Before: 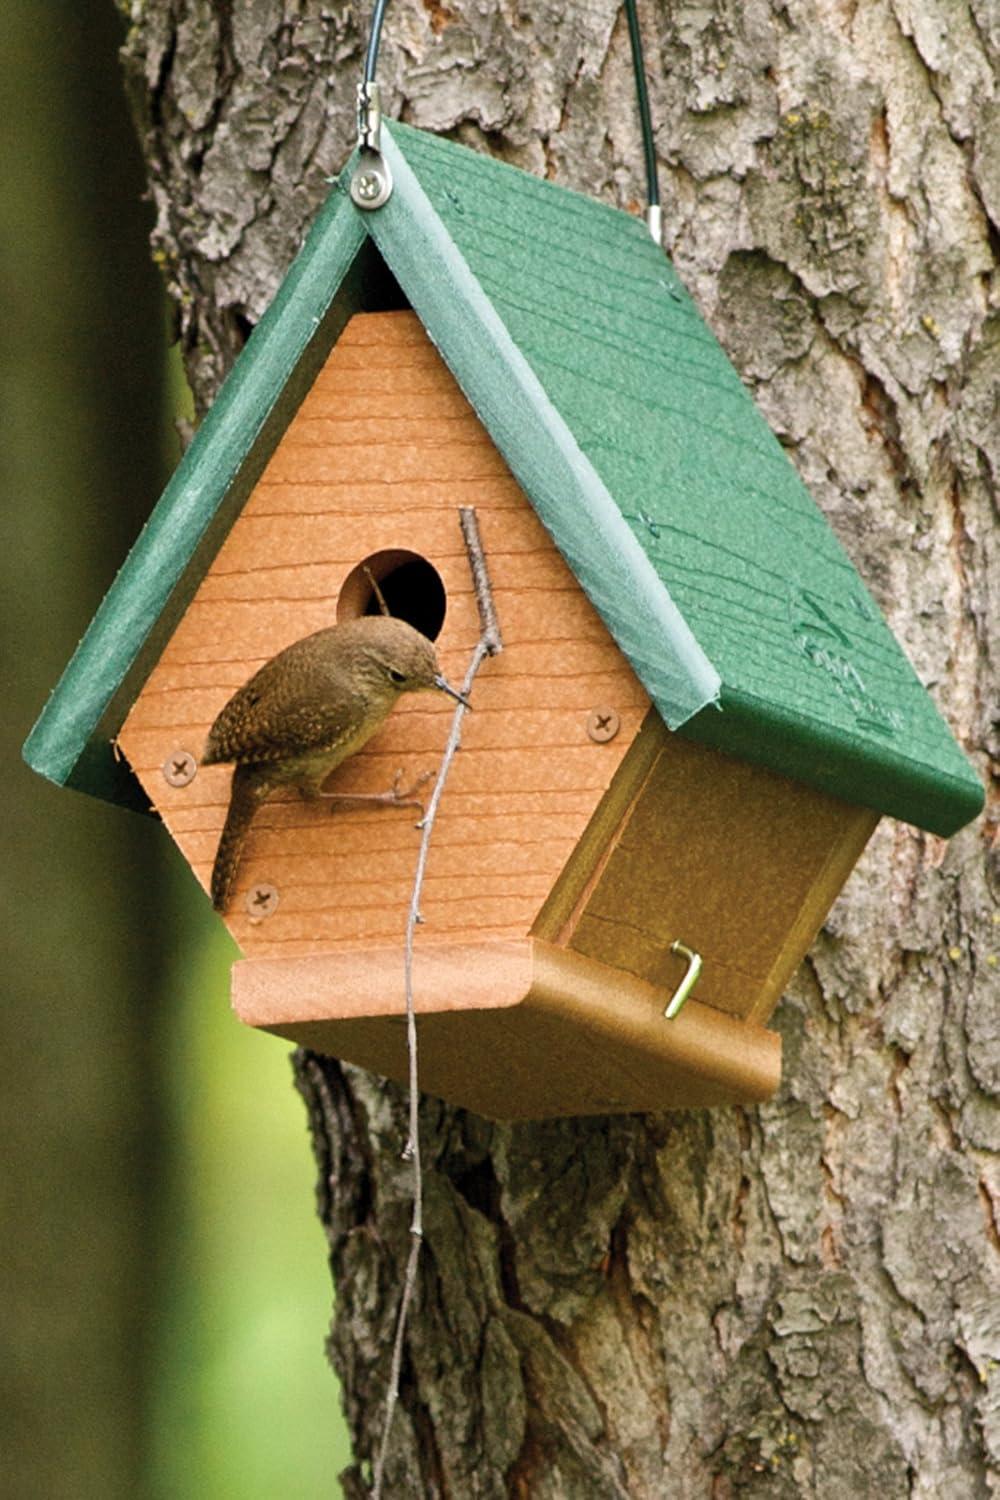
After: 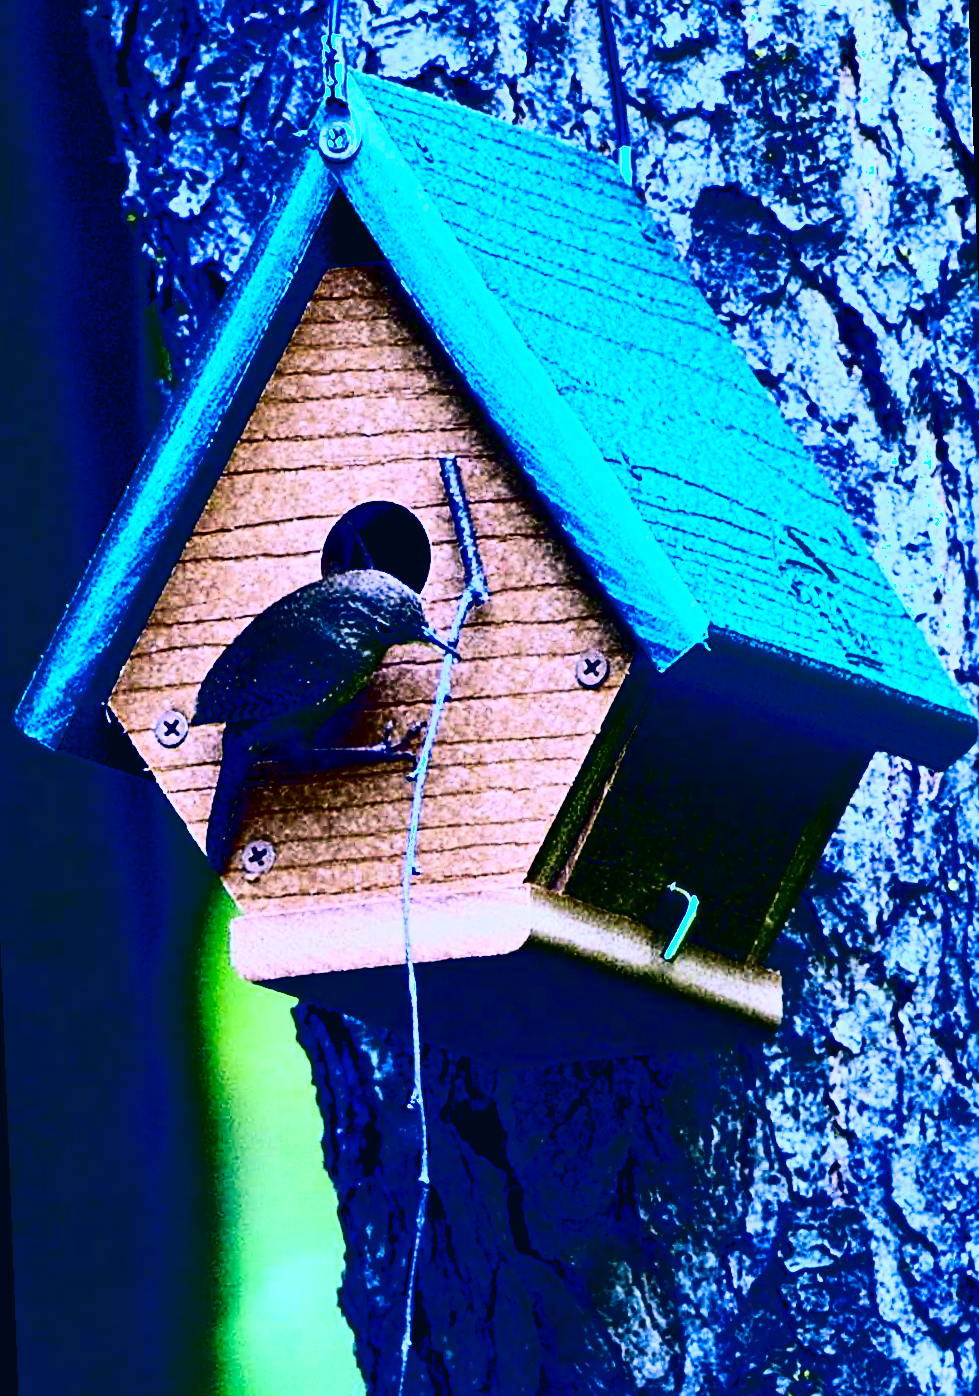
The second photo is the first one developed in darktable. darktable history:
rotate and perspective: rotation -2.12°, lens shift (vertical) 0.009, lens shift (horizontal) -0.008, automatic cropping original format, crop left 0.036, crop right 0.964, crop top 0.05, crop bottom 0.959
contrast brightness saturation: contrast 0.77, brightness -1, saturation 1
shadows and highlights: shadows 0, highlights 40
white balance: red 0.766, blue 1.537
sharpen: on, module defaults
color balance rgb: shadows lift › luminance -41.13%, shadows lift › chroma 14.13%, shadows lift › hue 260°, power › luminance -3.76%, power › chroma 0.56%, power › hue 40.37°, highlights gain › luminance 16.81%, highlights gain › chroma 2.94%, highlights gain › hue 260°, global offset › luminance -0.29%, global offset › chroma 0.31%, global offset › hue 260°, perceptual saturation grading › global saturation 20%, perceptual saturation grading › highlights -13.92%, perceptual saturation grading › shadows 50%
color correction: highlights a* 10.32, highlights b* 14.66, shadows a* -9.59, shadows b* -15.02
